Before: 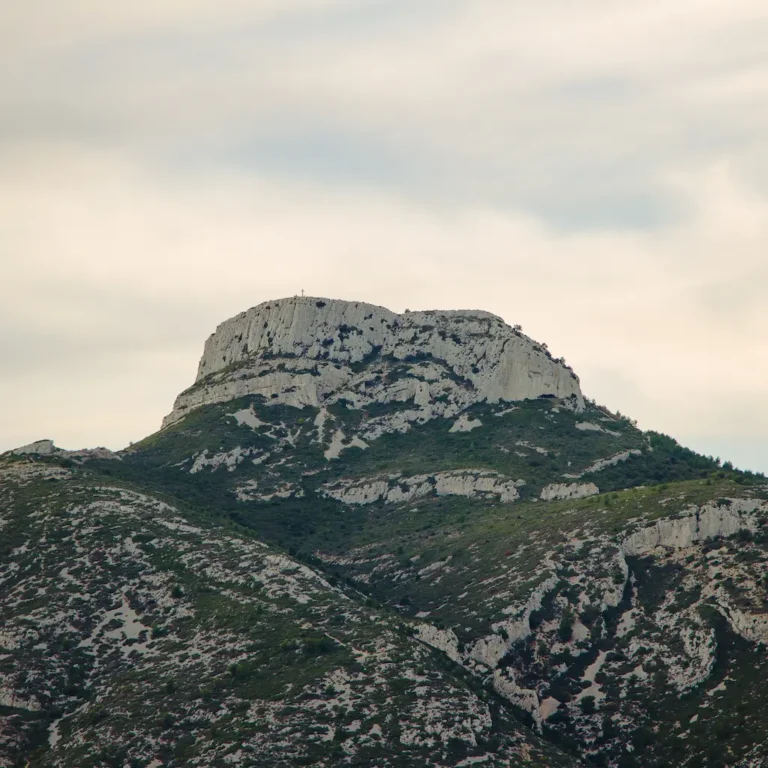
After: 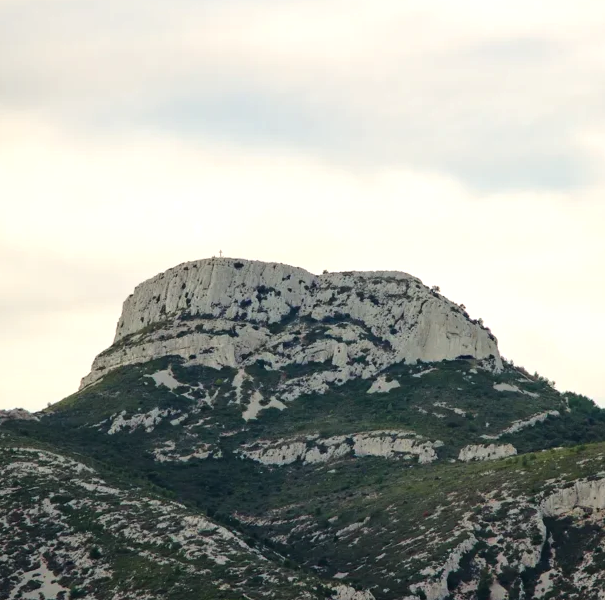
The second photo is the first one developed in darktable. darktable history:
crop and rotate: left 10.77%, top 5.1%, right 10.41%, bottom 16.76%
tone equalizer: -8 EV -0.417 EV, -7 EV -0.389 EV, -6 EV -0.333 EV, -5 EV -0.222 EV, -3 EV 0.222 EV, -2 EV 0.333 EV, -1 EV 0.389 EV, +0 EV 0.417 EV, edges refinement/feathering 500, mask exposure compensation -1.57 EV, preserve details no
